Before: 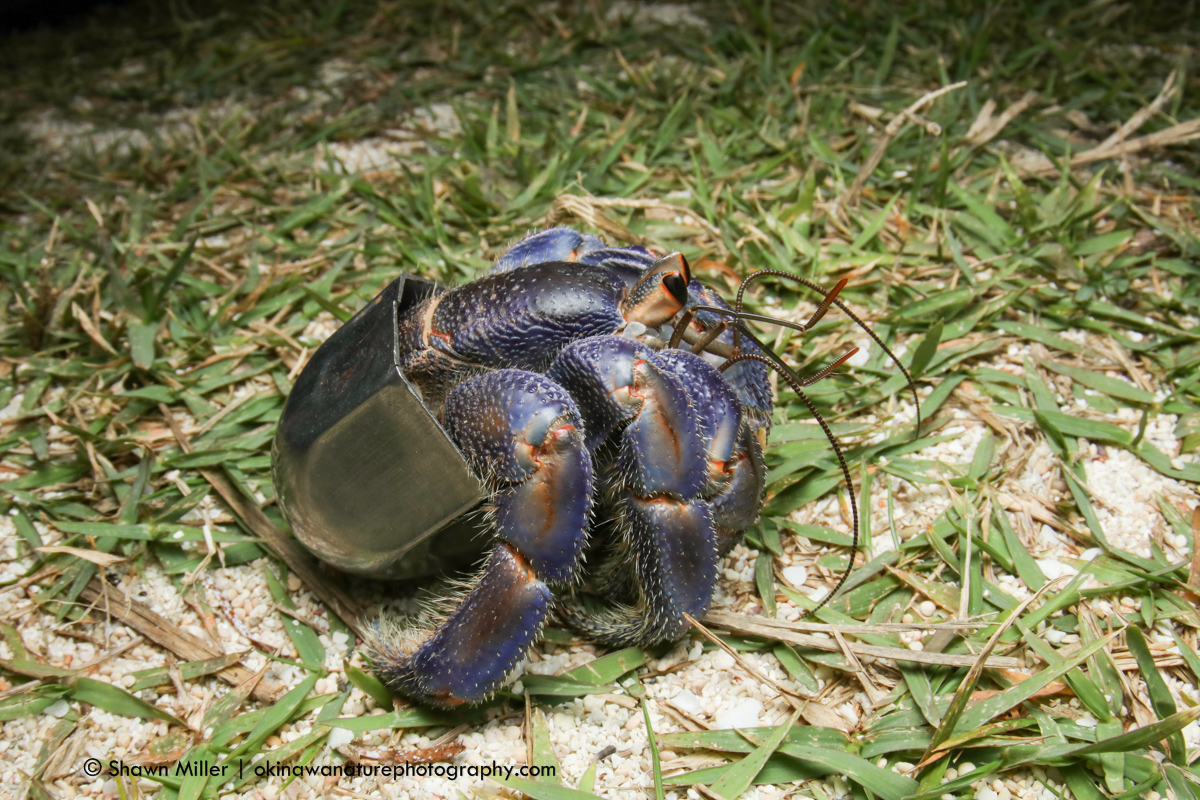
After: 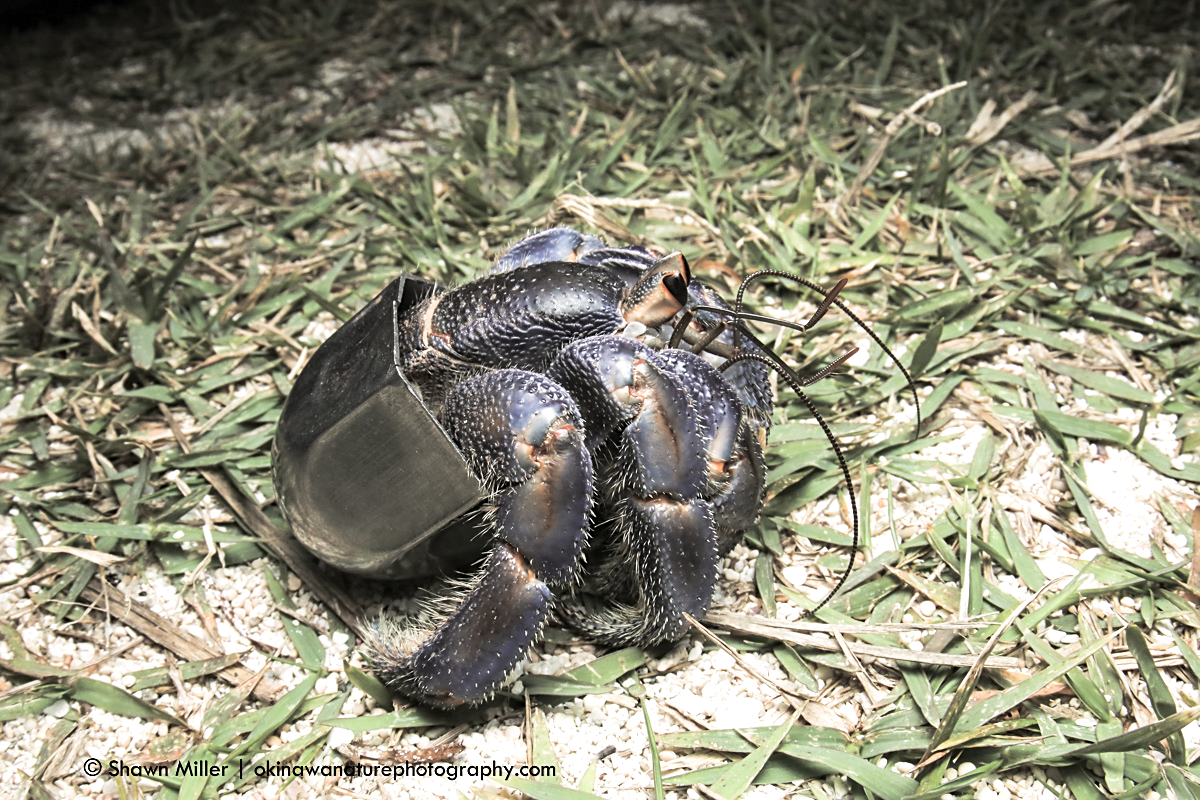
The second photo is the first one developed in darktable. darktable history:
exposure: exposure 0.493 EV, compensate highlight preservation false
sharpen: on, module defaults
split-toning: shadows › hue 36°, shadows › saturation 0.05, highlights › hue 10.8°, highlights › saturation 0.15, compress 40%
contrast brightness saturation: contrast 0.1, saturation -0.36
